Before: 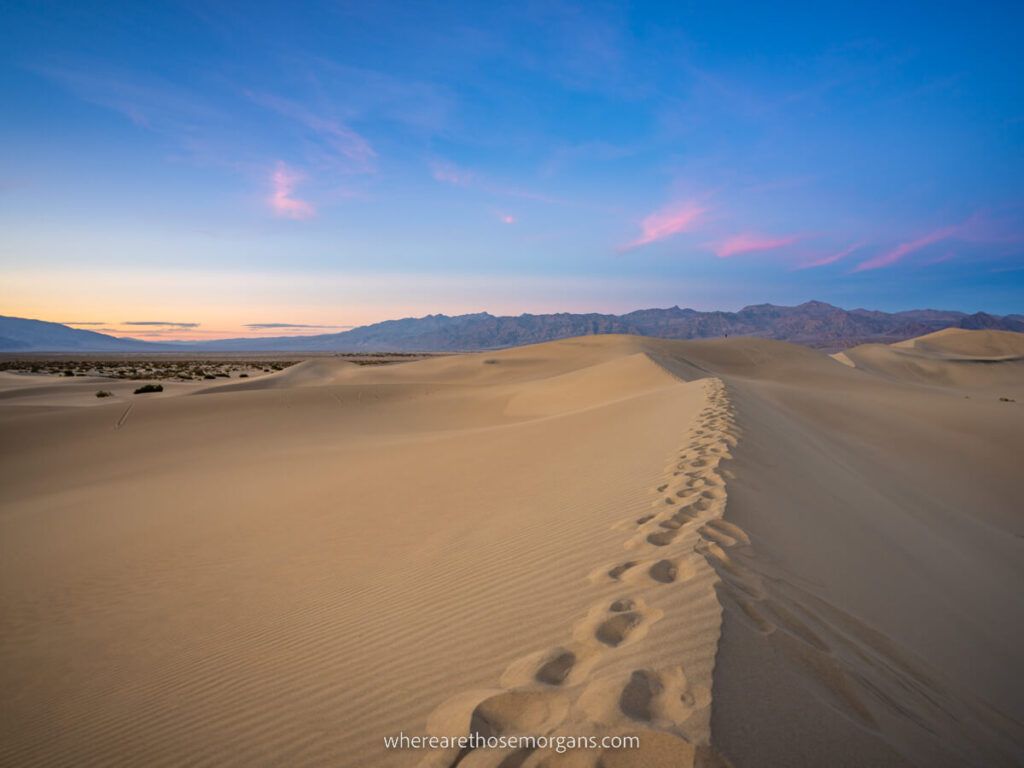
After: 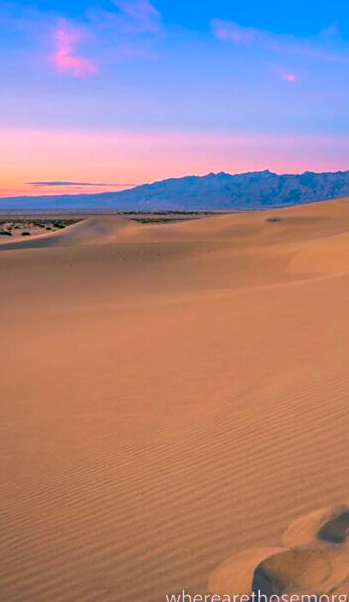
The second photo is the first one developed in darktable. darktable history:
shadows and highlights: on, module defaults
crop and rotate: left 21.291%, top 18.554%, right 44.598%, bottom 2.968%
sharpen: radius 1.876, amount 0.401, threshold 1.582
color correction: highlights a* 16.6, highlights b* 0.235, shadows a* -15.33, shadows b* -14.23, saturation 1.56
velvia: on, module defaults
exposure: compensate exposure bias true, compensate highlight preservation false
local contrast: on, module defaults
